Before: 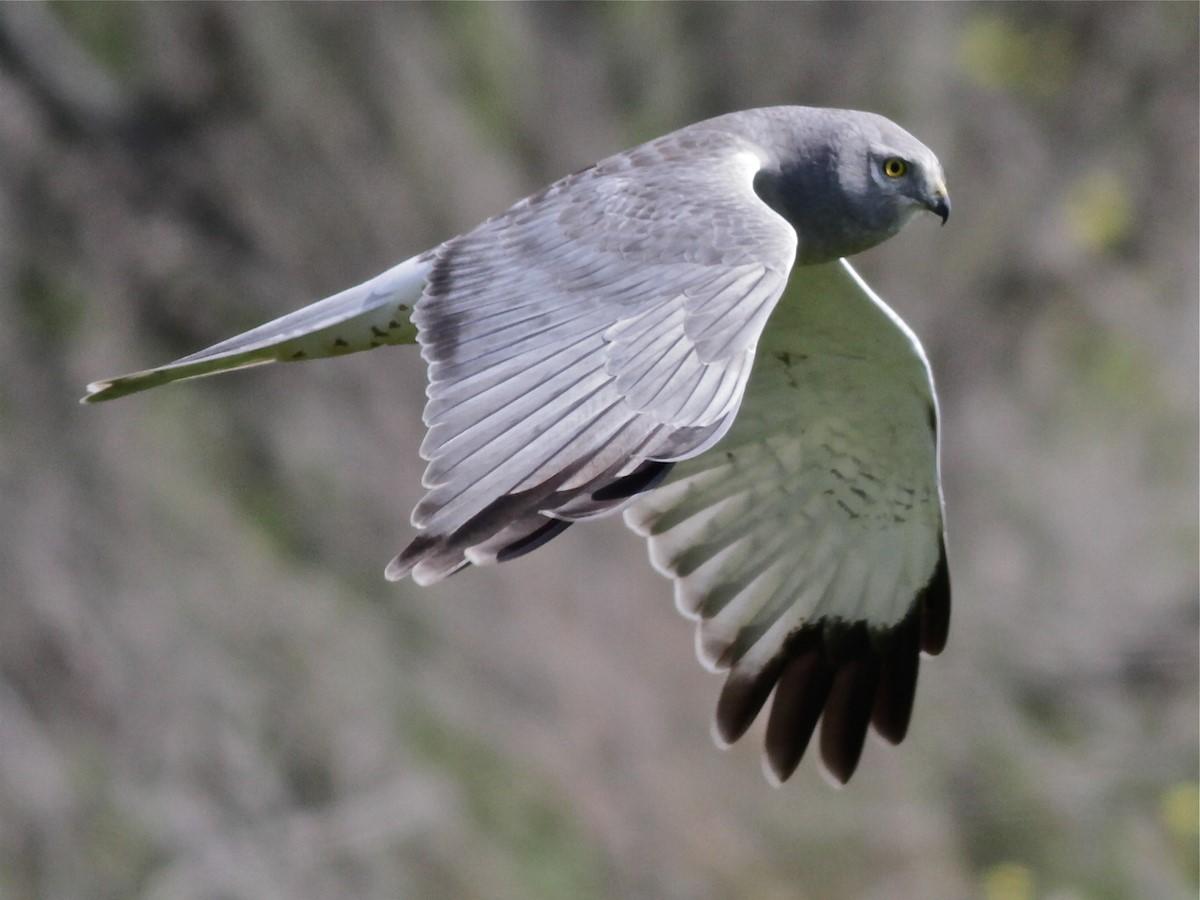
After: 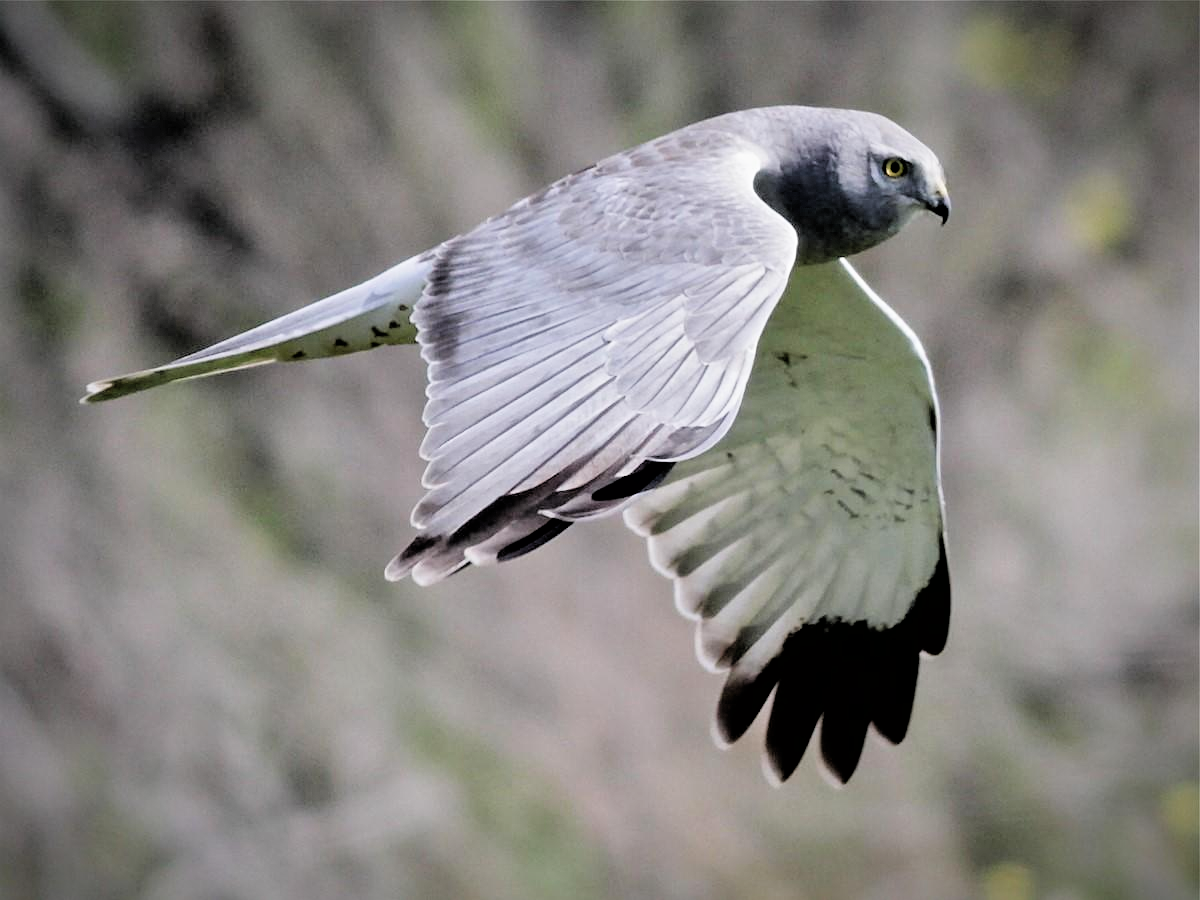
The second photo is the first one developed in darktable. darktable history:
exposure: exposure 0.606 EV, compensate highlight preservation false
sharpen: radius 2.213, amount 0.386, threshold 0.227
vignetting: fall-off radius 60.32%, brightness -0.631, saturation -0.006, automatic ratio true
filmic rgb: black relative exposure -3.26 EV, white relative exposure 3.45 EV, hardness 2.36, contrast 1.102
